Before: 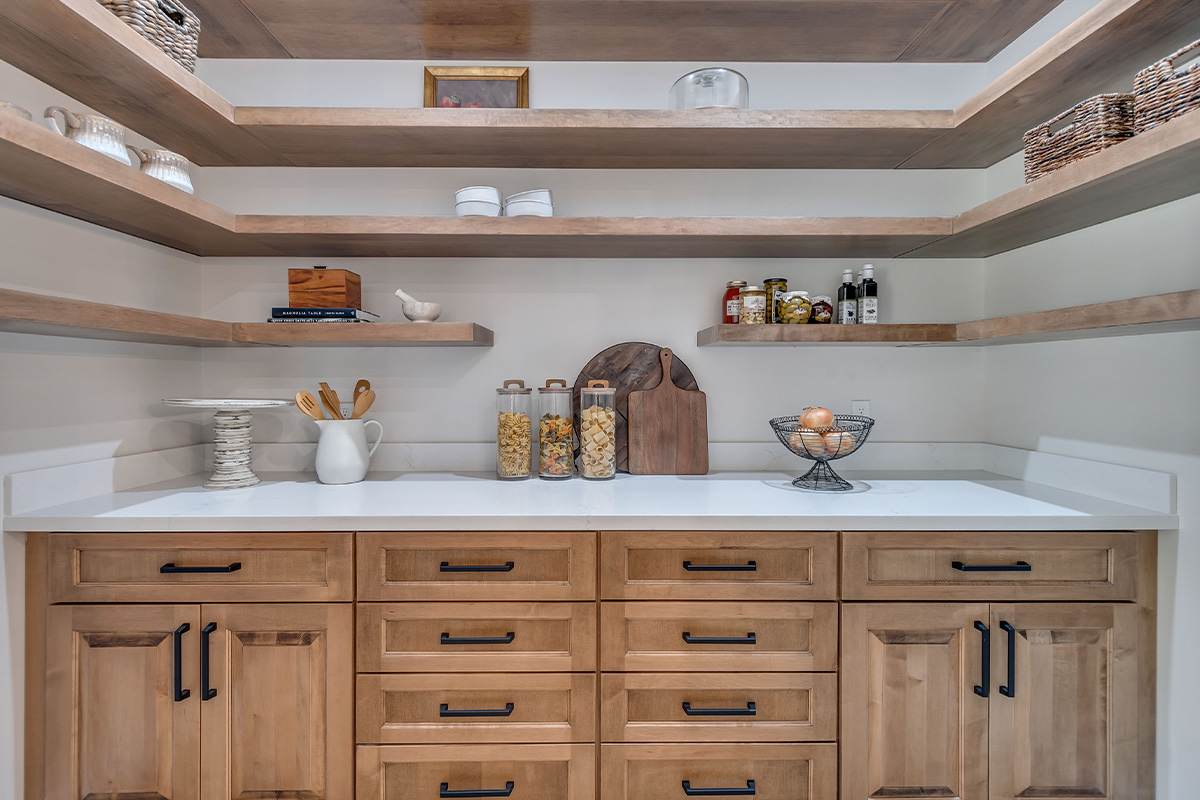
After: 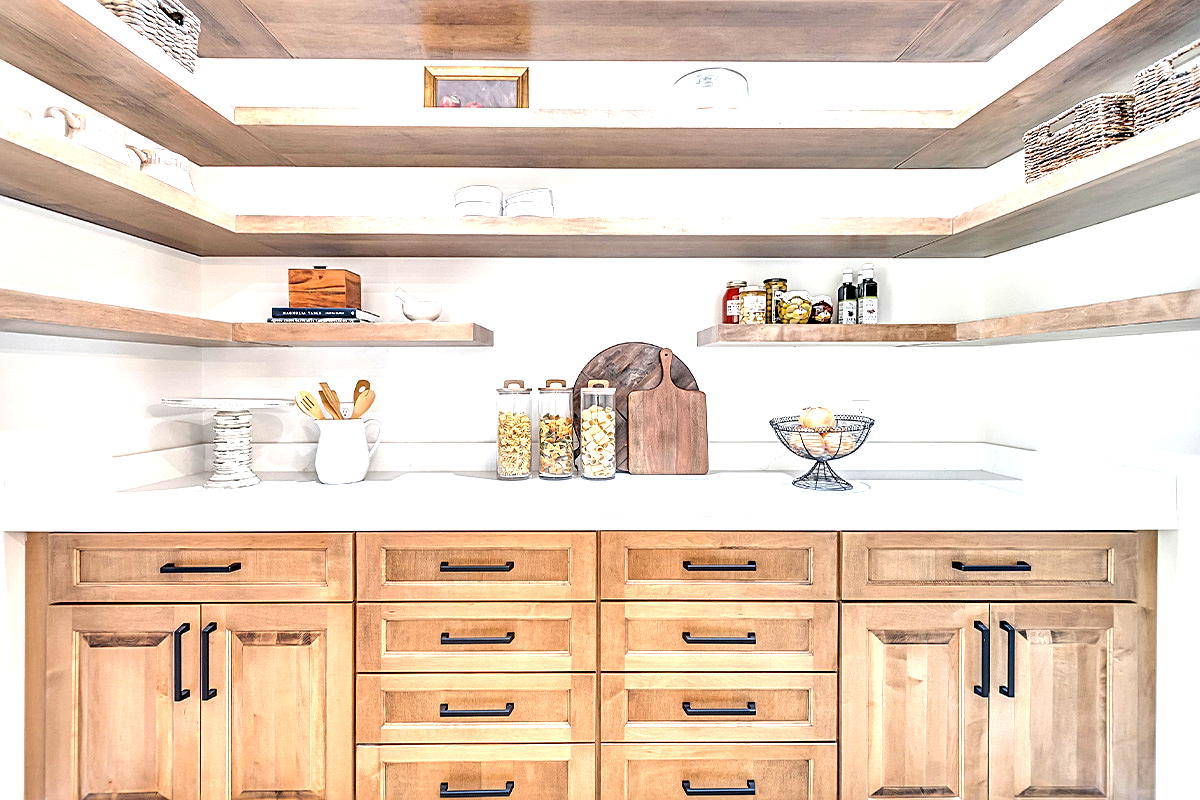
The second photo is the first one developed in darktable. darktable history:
tone equalizer: -8 EV 0.06 EV, smoothing diameter 25%, edges refinement/feathering 10, preserve details guided filter
local contrast: highlights 100%, shadows 100%, detail 120%, midtone range 0.2
sharpen: on, module defaults
exposure: black level correction 0.001, exposure 1.646 EV, compensate exposure bias true, compensate highlight preservation false
